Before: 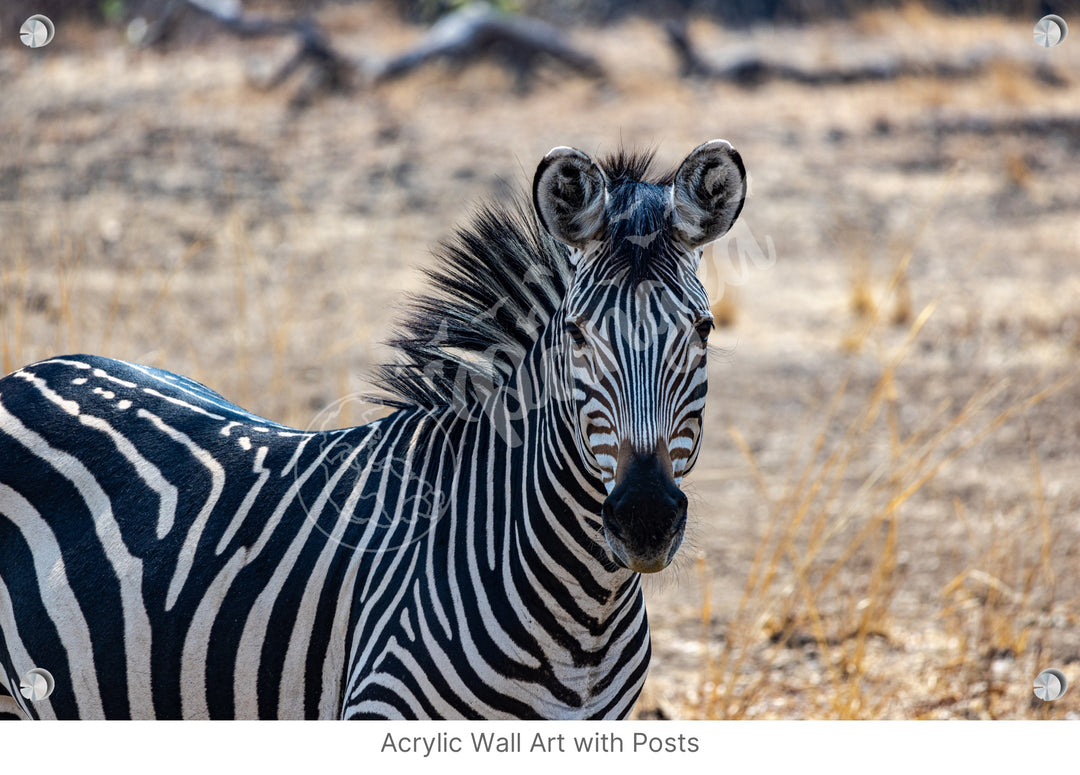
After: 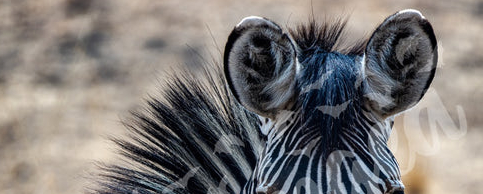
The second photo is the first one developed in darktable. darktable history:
shadows and highlights: shadows 20.91, highlights -82.73, soften with gaussian
crop: left 28.64%, top 16.832%, right 26.637%, bottom 58.055%
exposure: black level correction 0, compensate exposure bias true, compensate highlight preservation false
